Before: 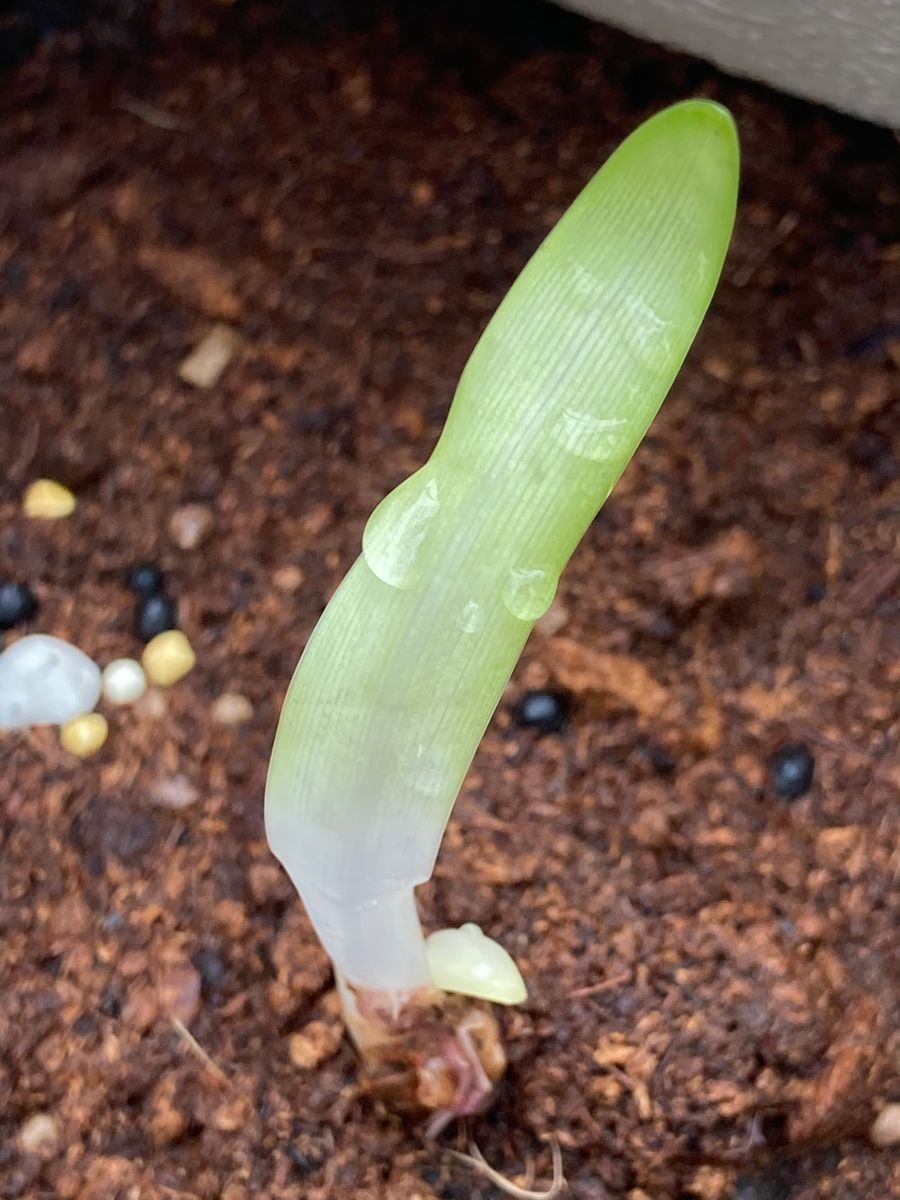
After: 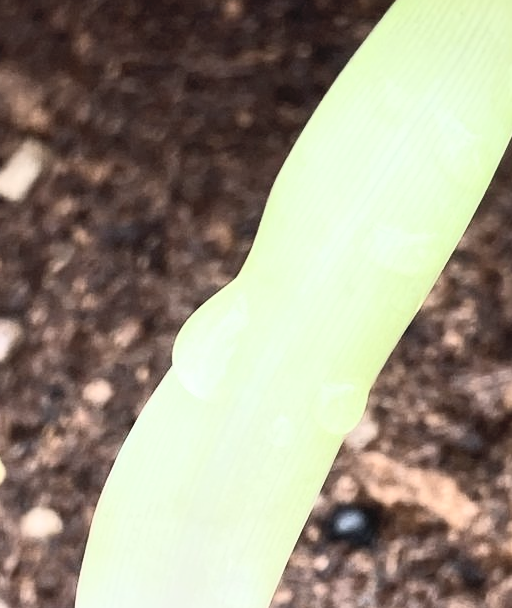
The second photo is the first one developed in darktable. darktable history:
crop: left 21.202%, top 15.576%, right 21.875%, bottom 33.677%
contrast brightness saturation: contrast 0.562, brightness 0.571, saturation -0.343
local contrast: mode bilateral grid, contrast 20, coarseness 50, detail 119%, midtone range 0.2
